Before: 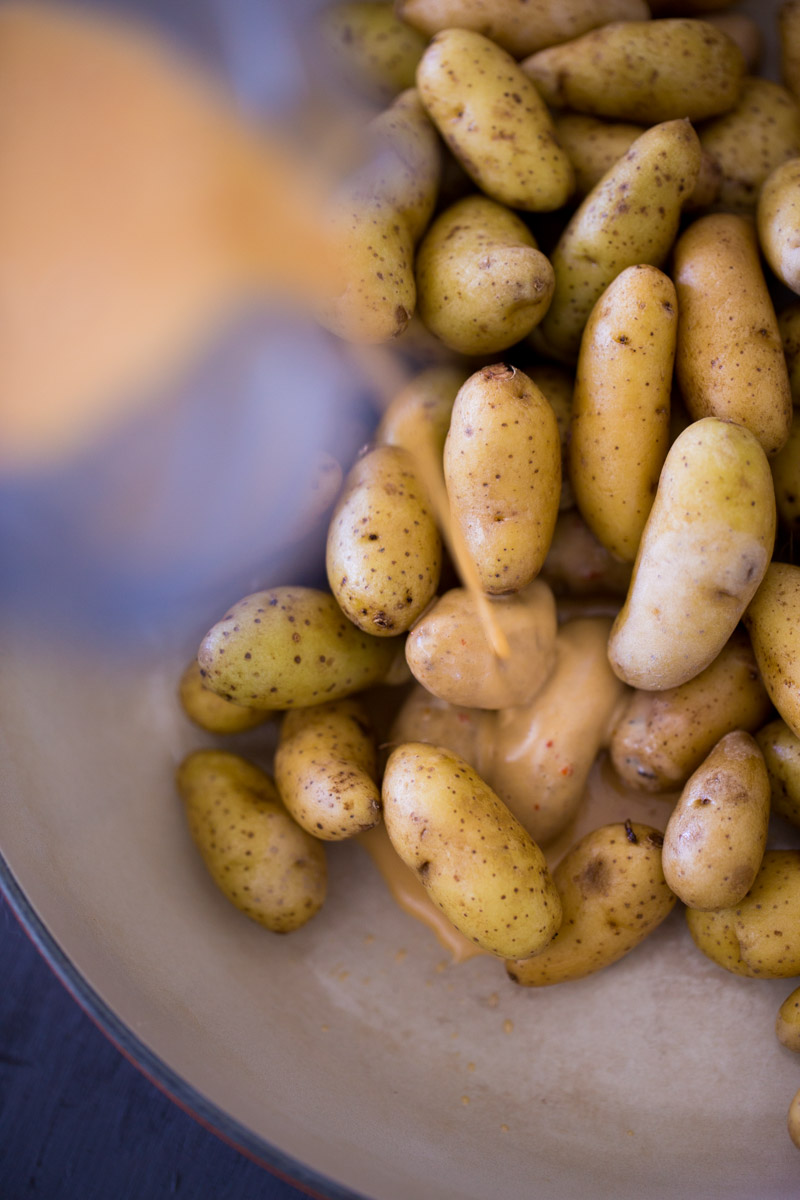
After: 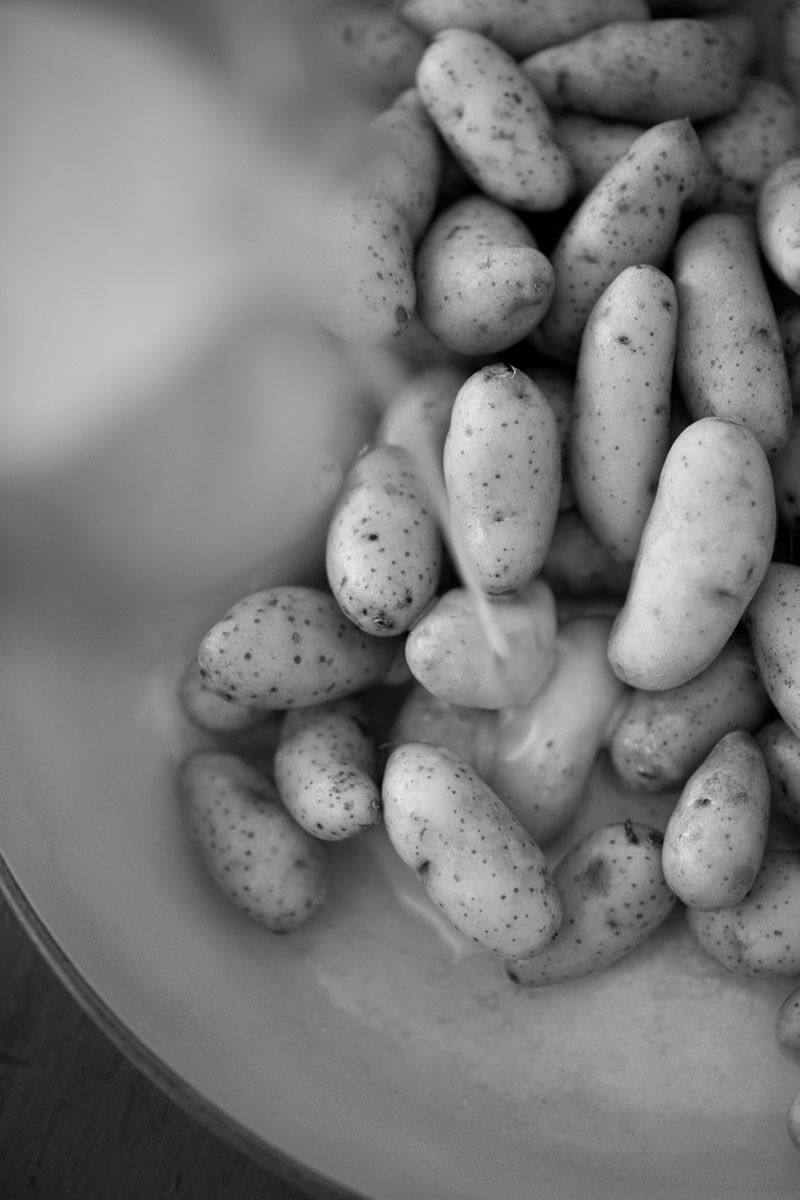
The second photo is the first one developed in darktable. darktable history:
monochrome: on, module defaults
color zones: curves: ch0 [(0, 0.5) (0.143, 0.5) (0.286, 0.5) (0.429, 0.5) (0.571, 0.5) (0.714, 0.476) (0.857, 0.5) (1, 0.5)]; ch2 [(0, 0.5) (0.143, 0.5) (0.286, 0.5) (0.429, 0.5) (0.571, 0.5) (0.714, 0.487) (0.857, 0.5) (1, 0.5)]
